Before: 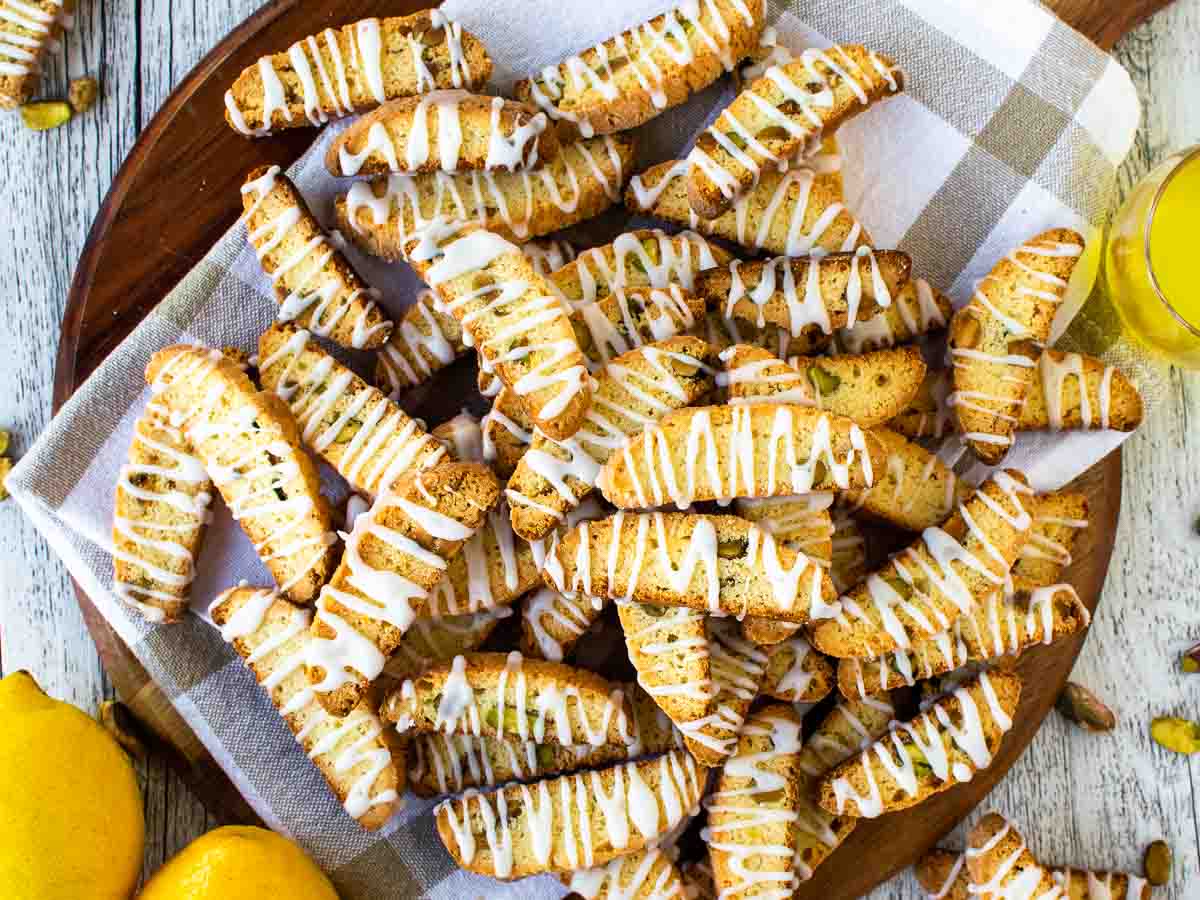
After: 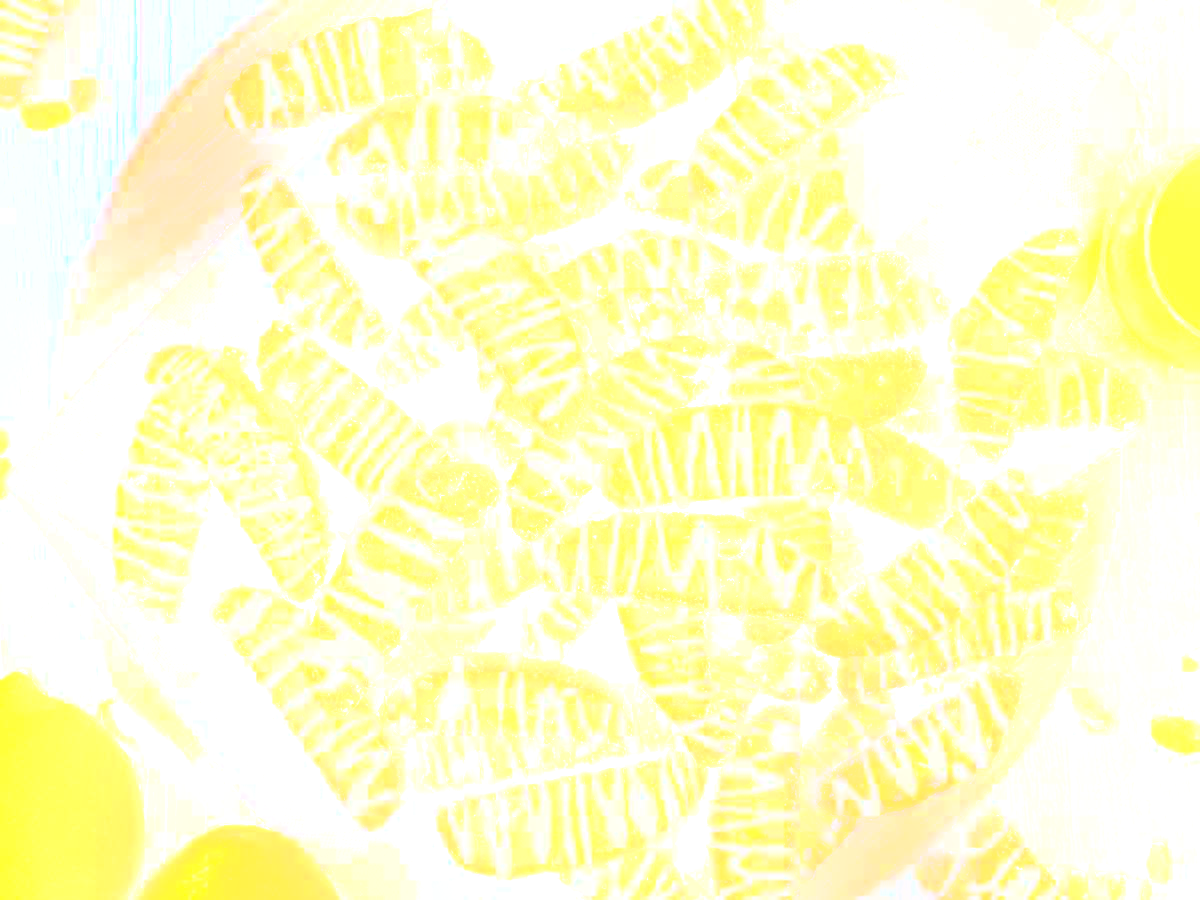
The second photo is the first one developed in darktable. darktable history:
bloom: size 25%, threshold 5%, strength 90%
haze removal: compatibility mode true, adaptive false
color balance rgb: shadows lift › chroma 2%, shadows lift › hue 219.6°, power › hue 313.2°, highlights gain › chroma 3%, highlights gain › hue 75.6°, global offset › luminance 0.5%, perceptual saturation grading › global saturation 15.33%, perceptual saturation grading › highlights -19.33%, perceptual saturation grading › shadows 20%, global vibrance 20%
shadows and highlights: shadows 62.66, white point adjustment 0.37, highlights -34.44, compress 83.82%
